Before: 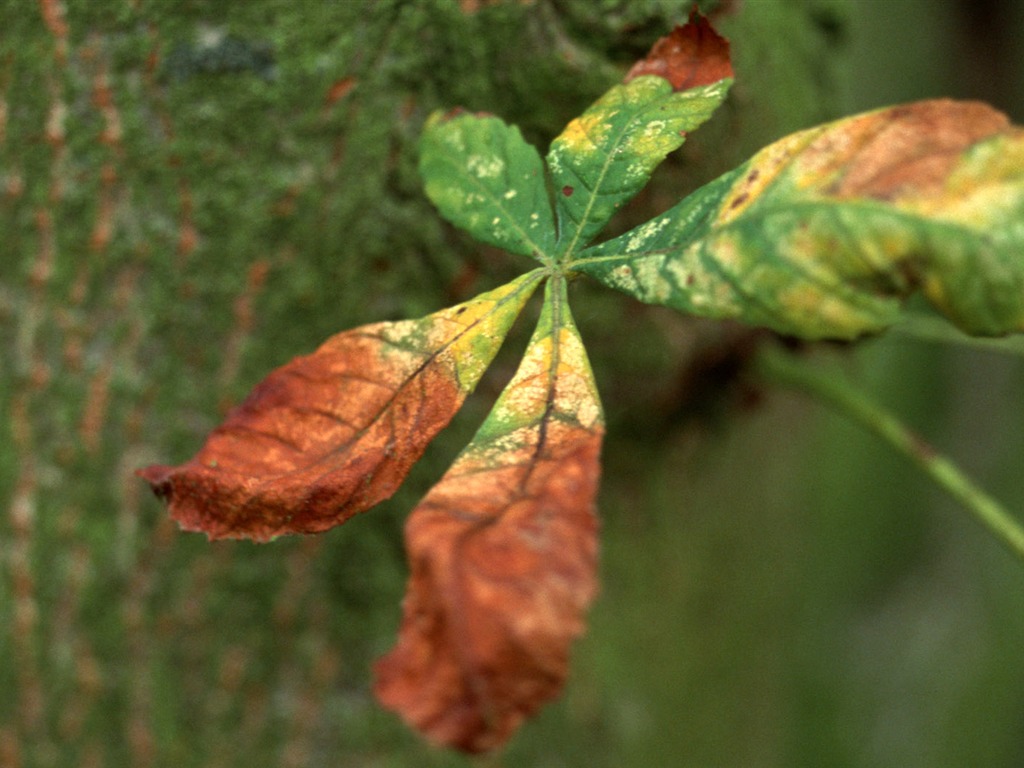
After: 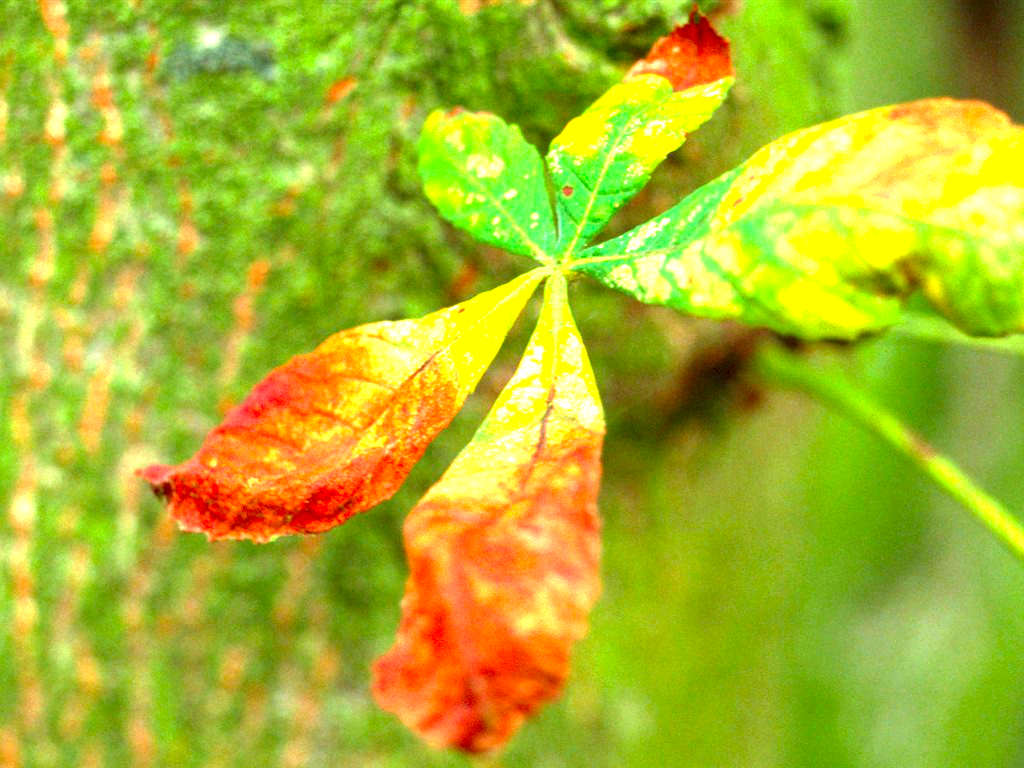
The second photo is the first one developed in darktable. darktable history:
exposure: black level correction 0, exposure 2.34 EV, compensate highlight preservation false
contrast brightness saturation: saturation 0.518
